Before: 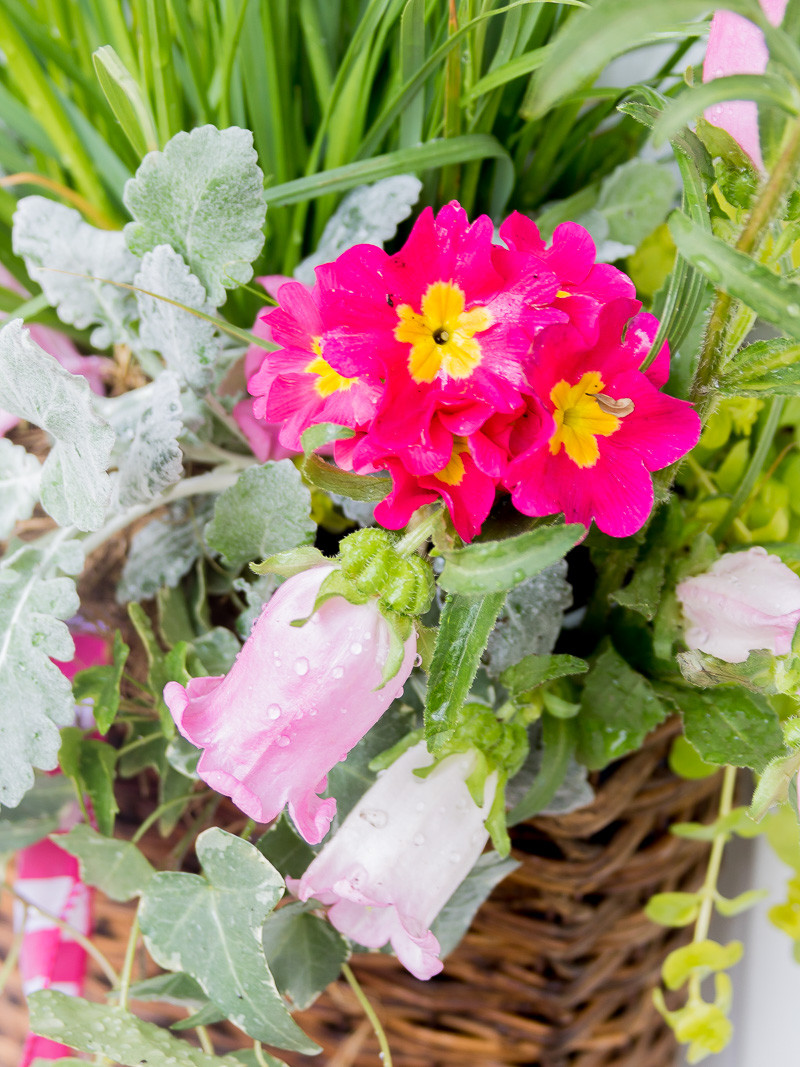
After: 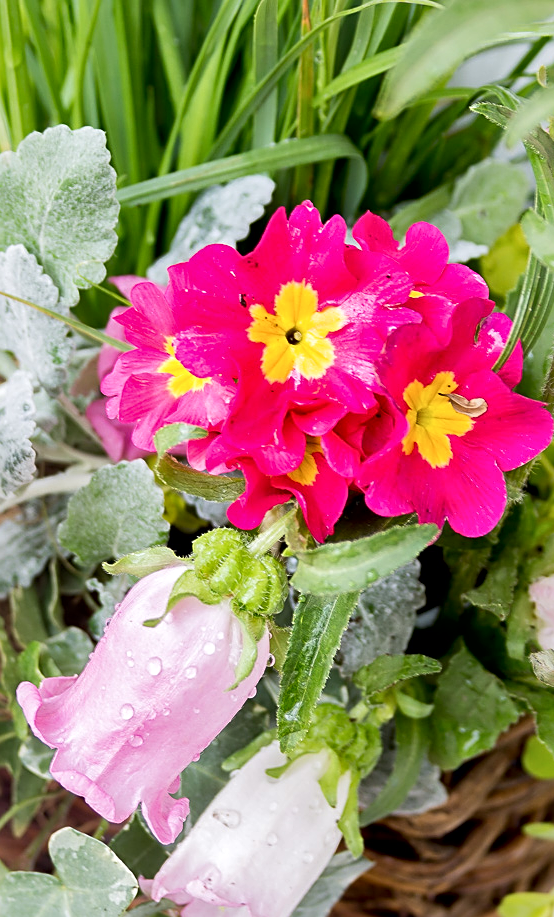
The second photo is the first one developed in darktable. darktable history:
crop: left 18.479%, right 12.2%, bottom 13.971%
sharpen: on, module defaults
local contrast: mode bilateral grid, contrast 20, coarseness 50, detail 150%, midtone range 0.2
